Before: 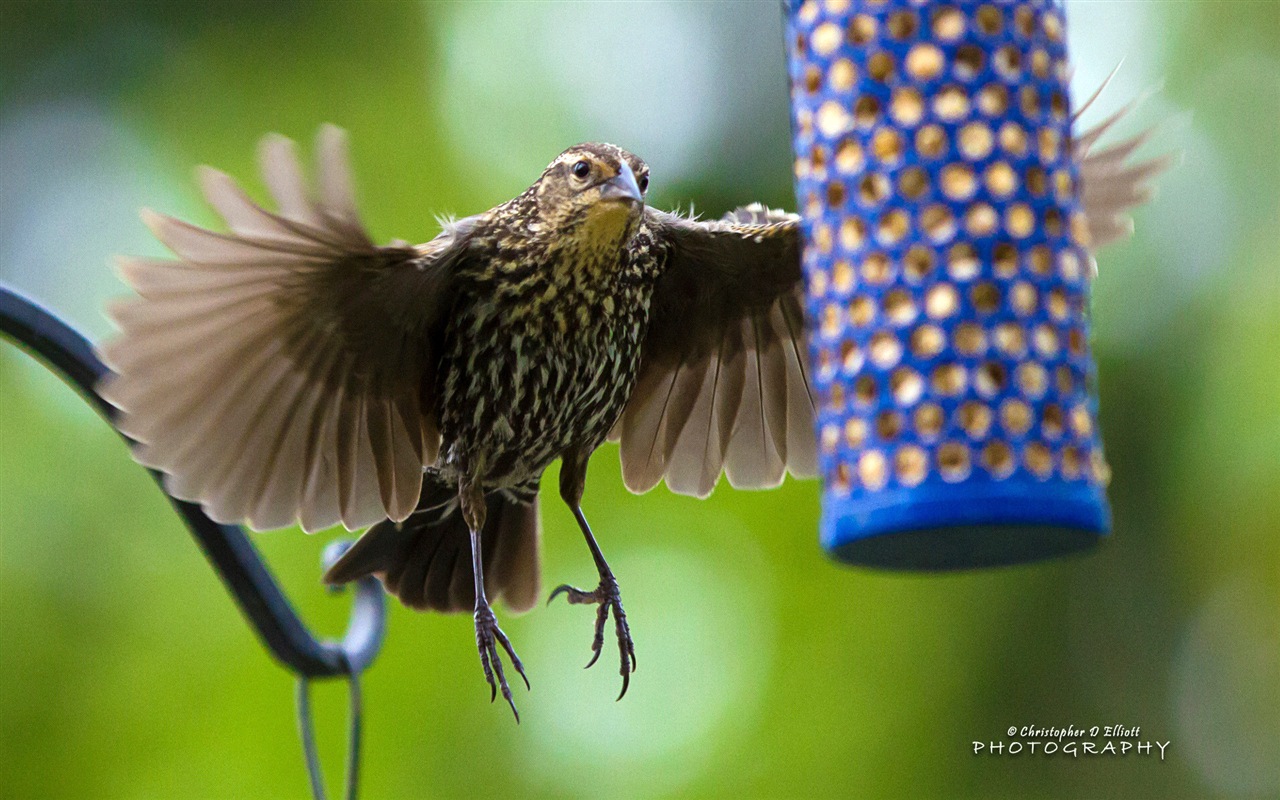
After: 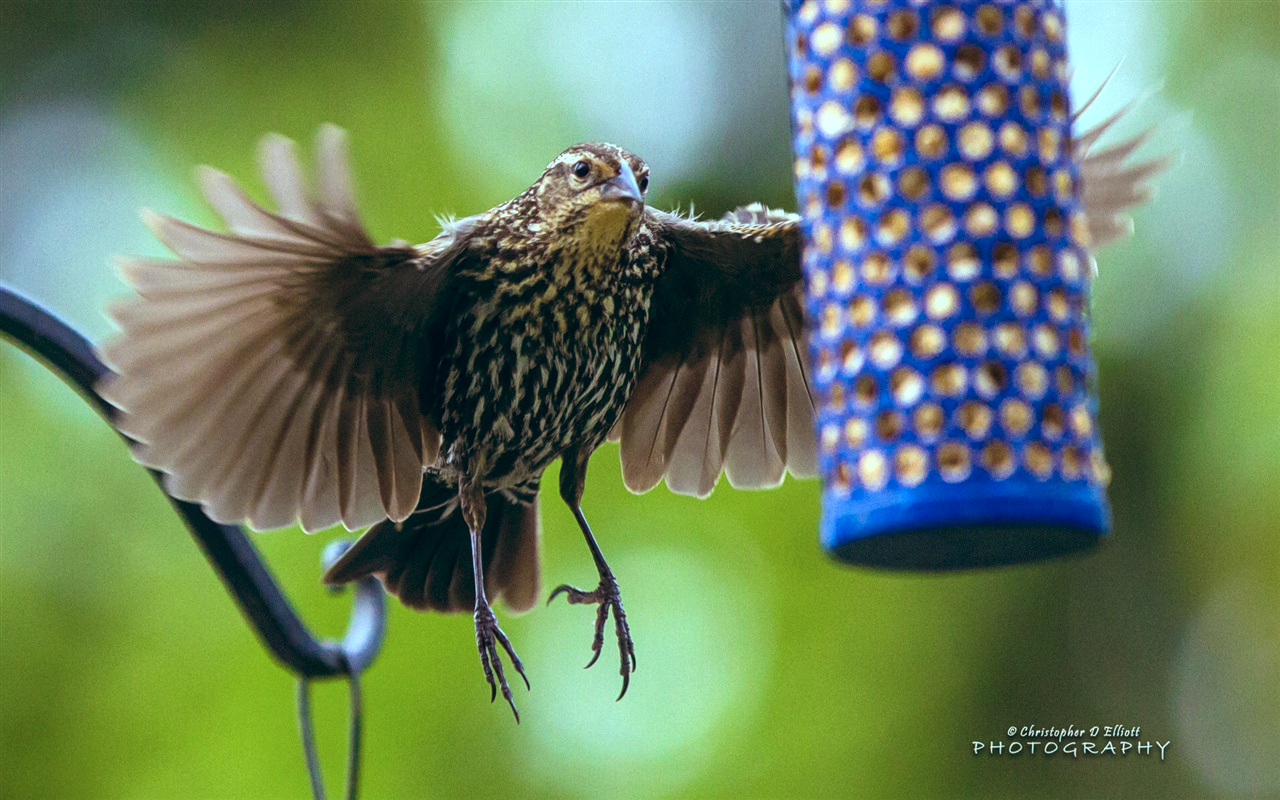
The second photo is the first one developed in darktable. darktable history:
color balance: lift [1.003, 0.993, 1.001, 1.007], gamma [1.018, 1.072, 0.959, 0.928], gain [0.974, 0.873, 1.031, 1.127]
local contrast: detail 130%
